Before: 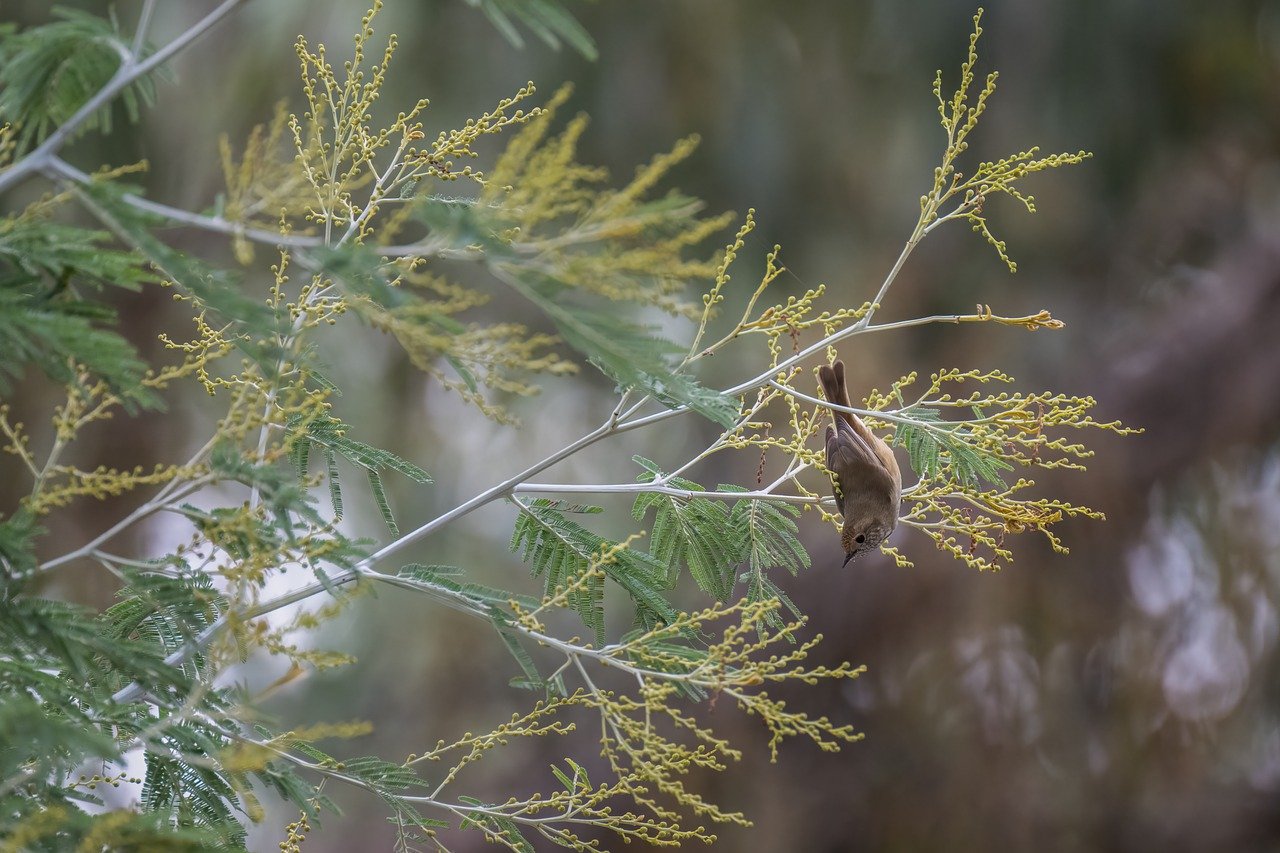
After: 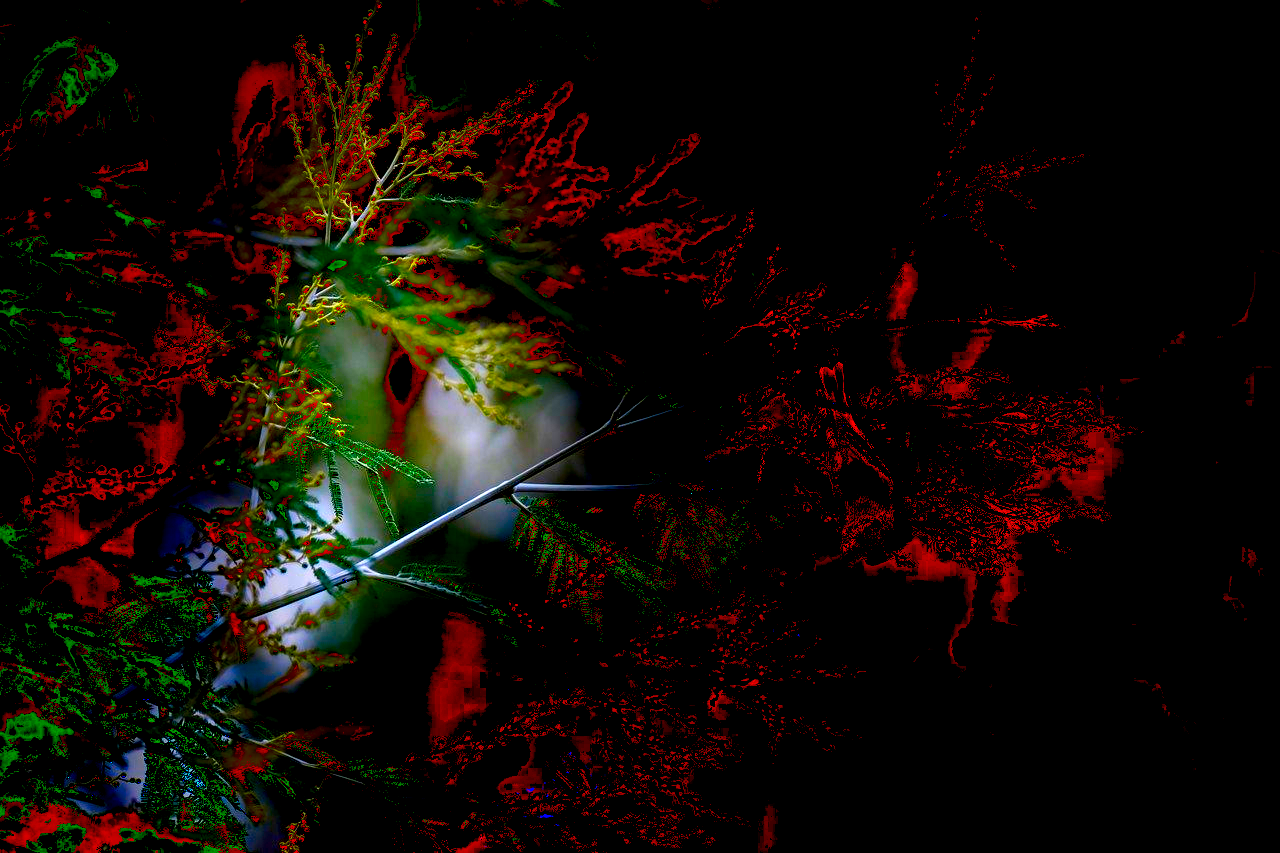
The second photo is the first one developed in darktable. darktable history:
exposure: black level correction 0.099, exposure 2.976 EV, compensate highlight preservation false
local contrast: highlights 21%, detail 150%
